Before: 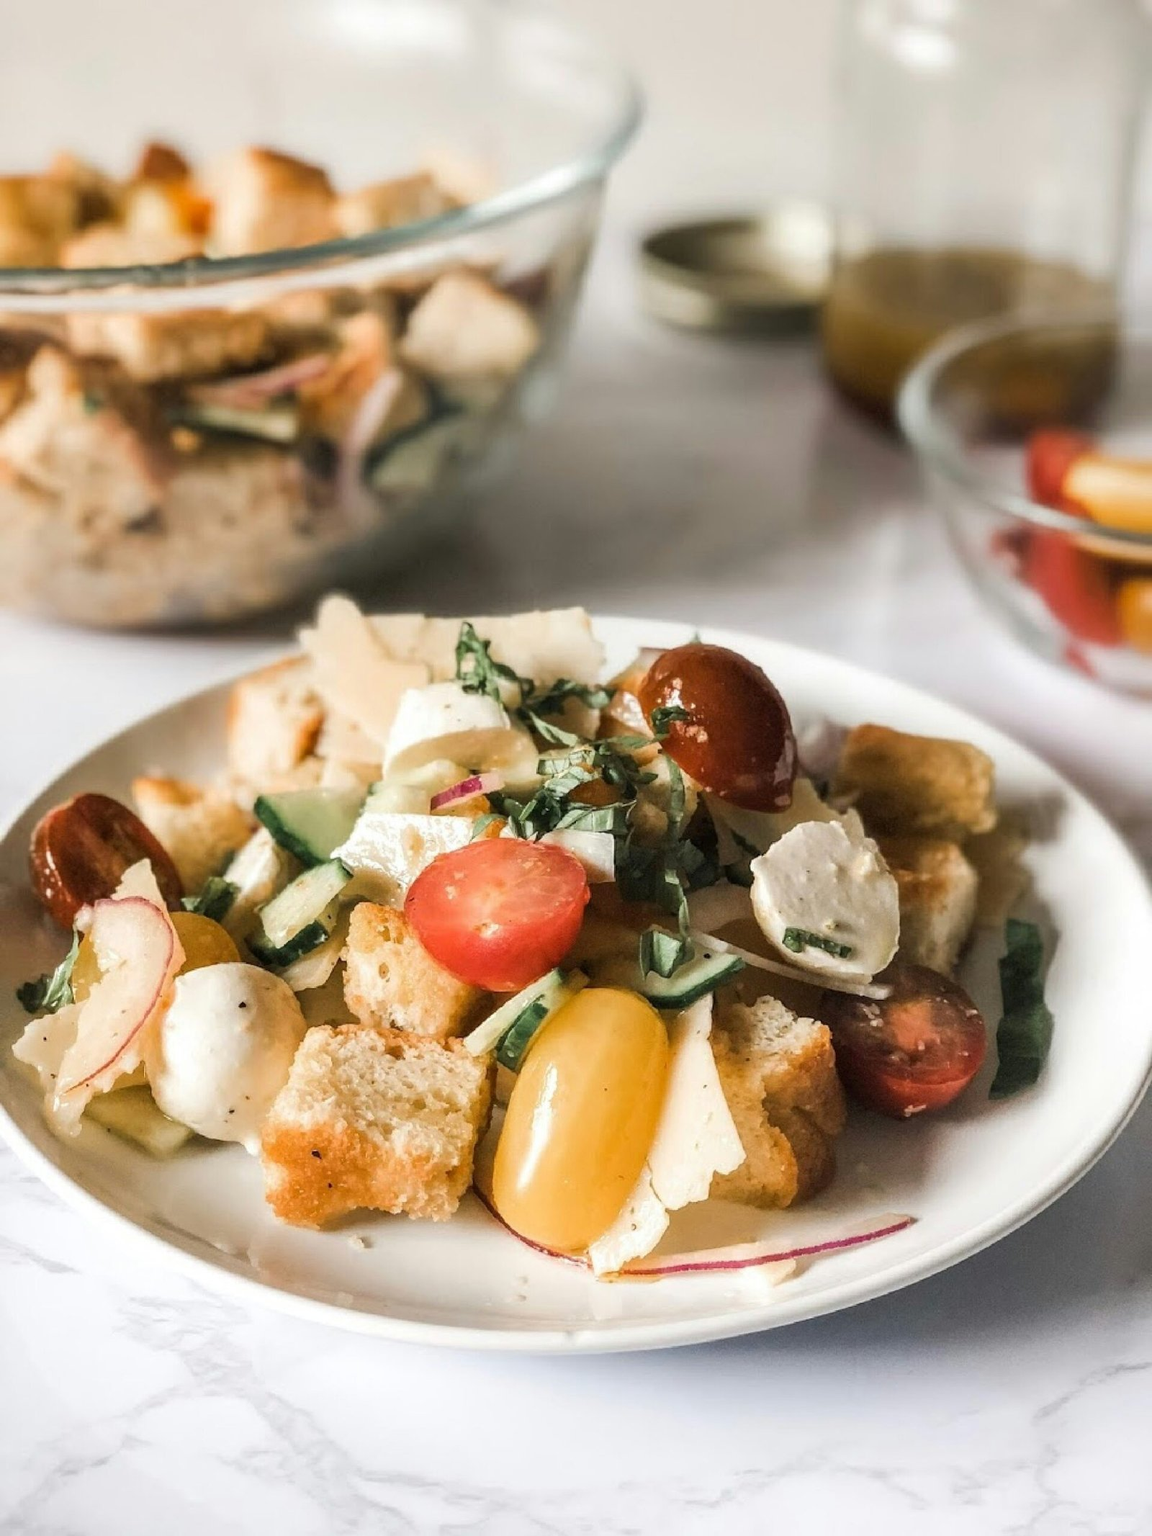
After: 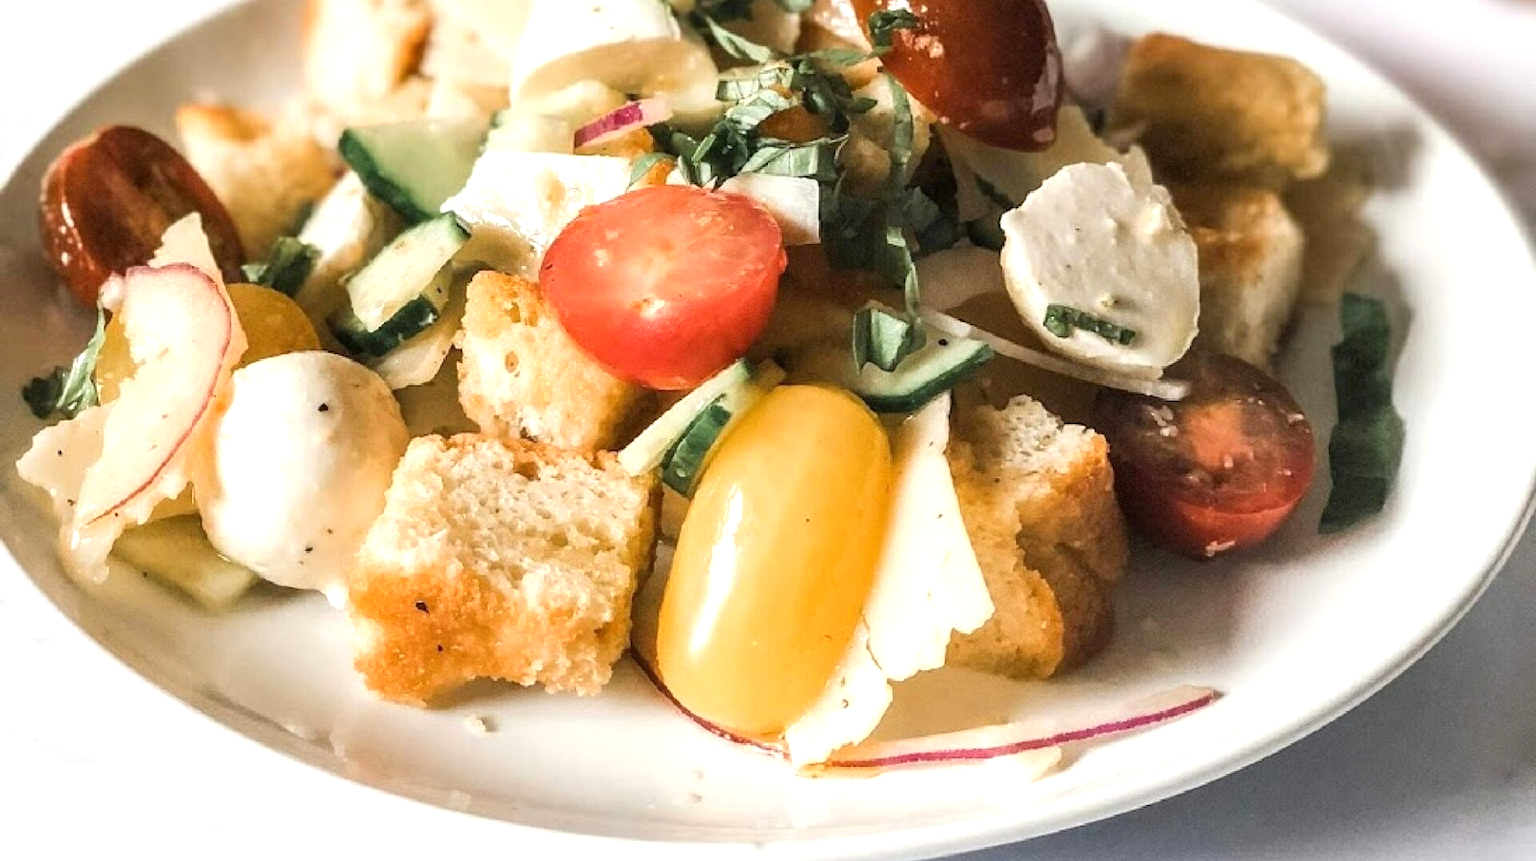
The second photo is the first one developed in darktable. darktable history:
crop: top 45.551%, bottom 12.262%
exposure: exposure 0.4 EV, compensate highlight preservation false
